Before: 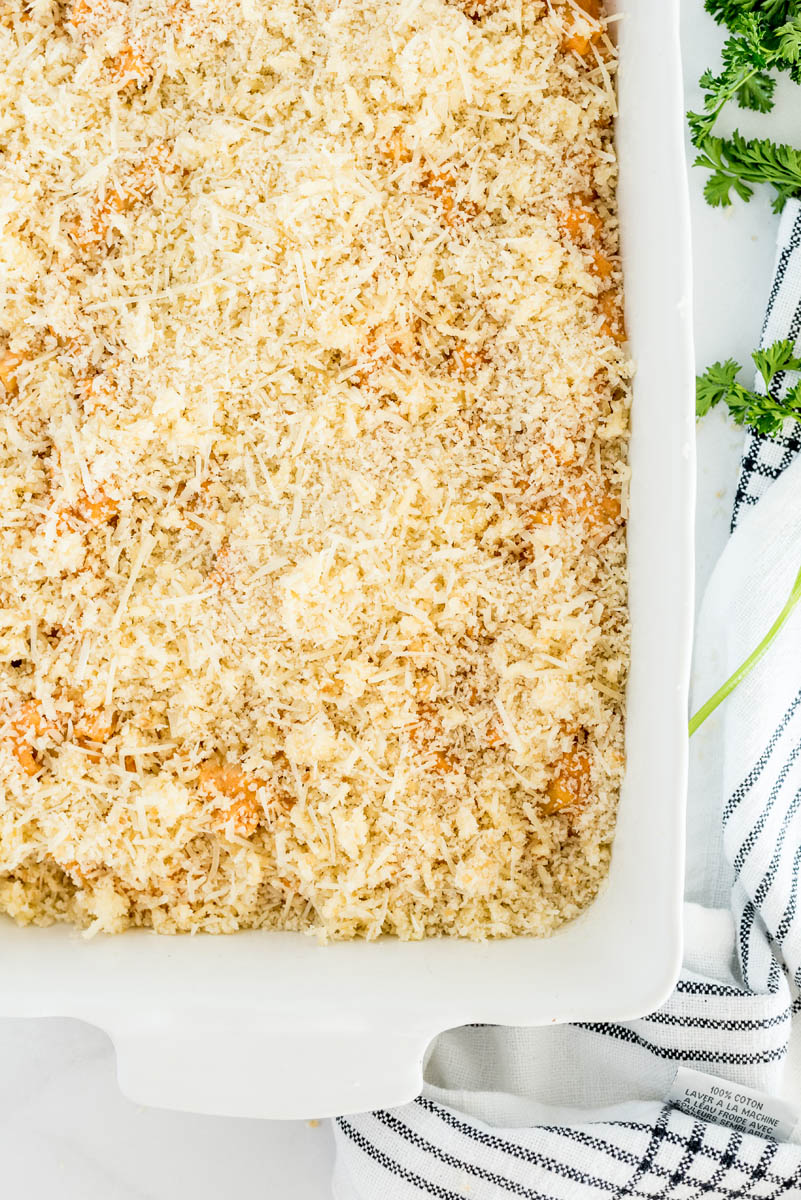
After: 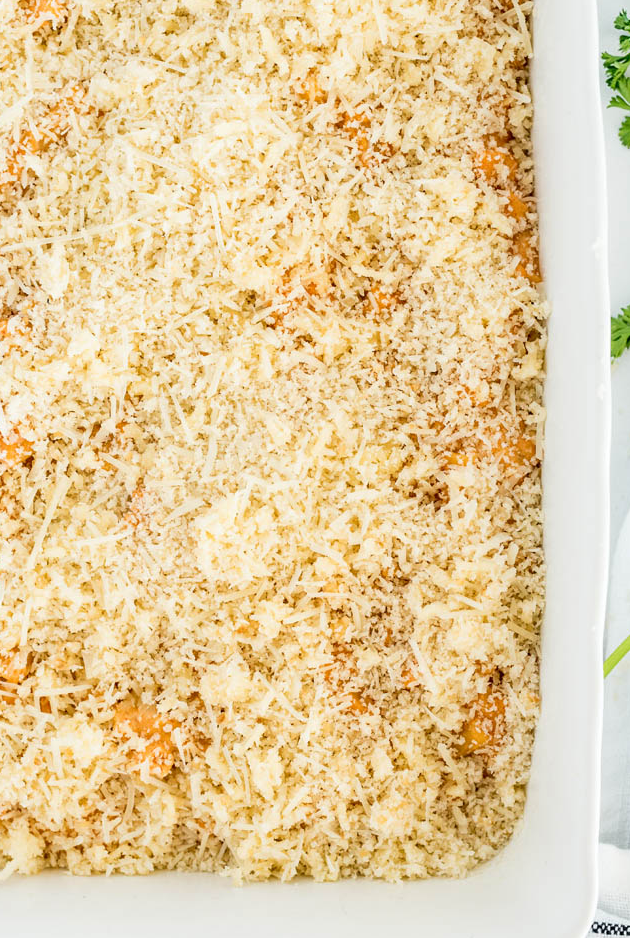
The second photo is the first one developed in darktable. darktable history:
crop and rotate: left 10.737%, top 4.979%, right 10.489%, bottom 16.813%
